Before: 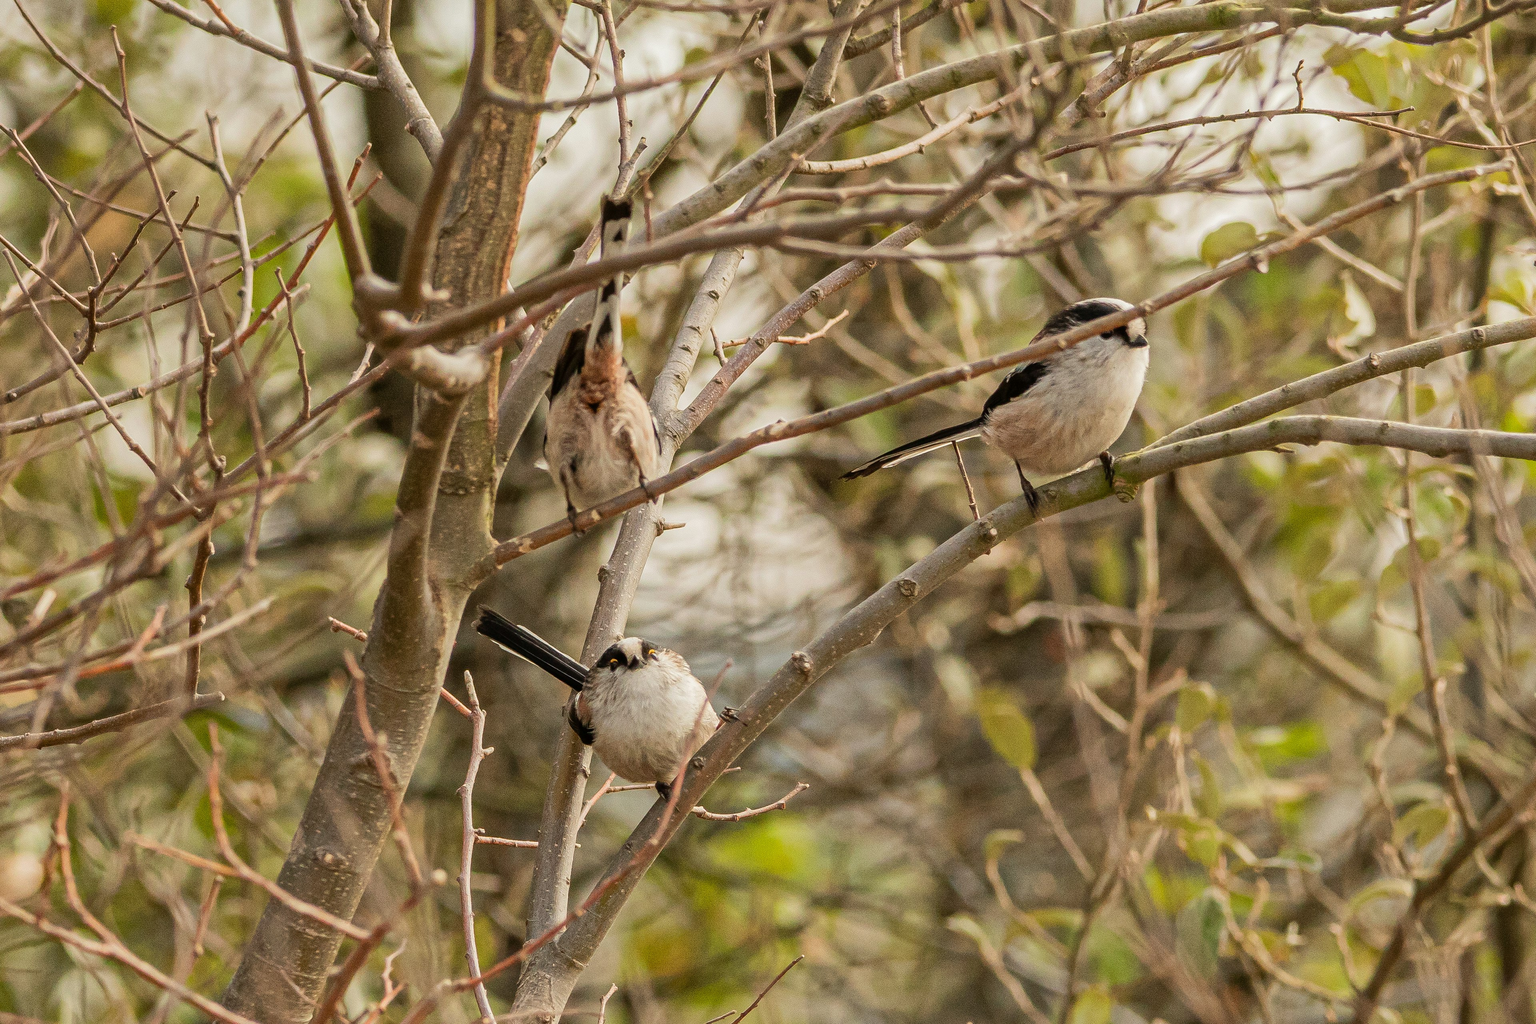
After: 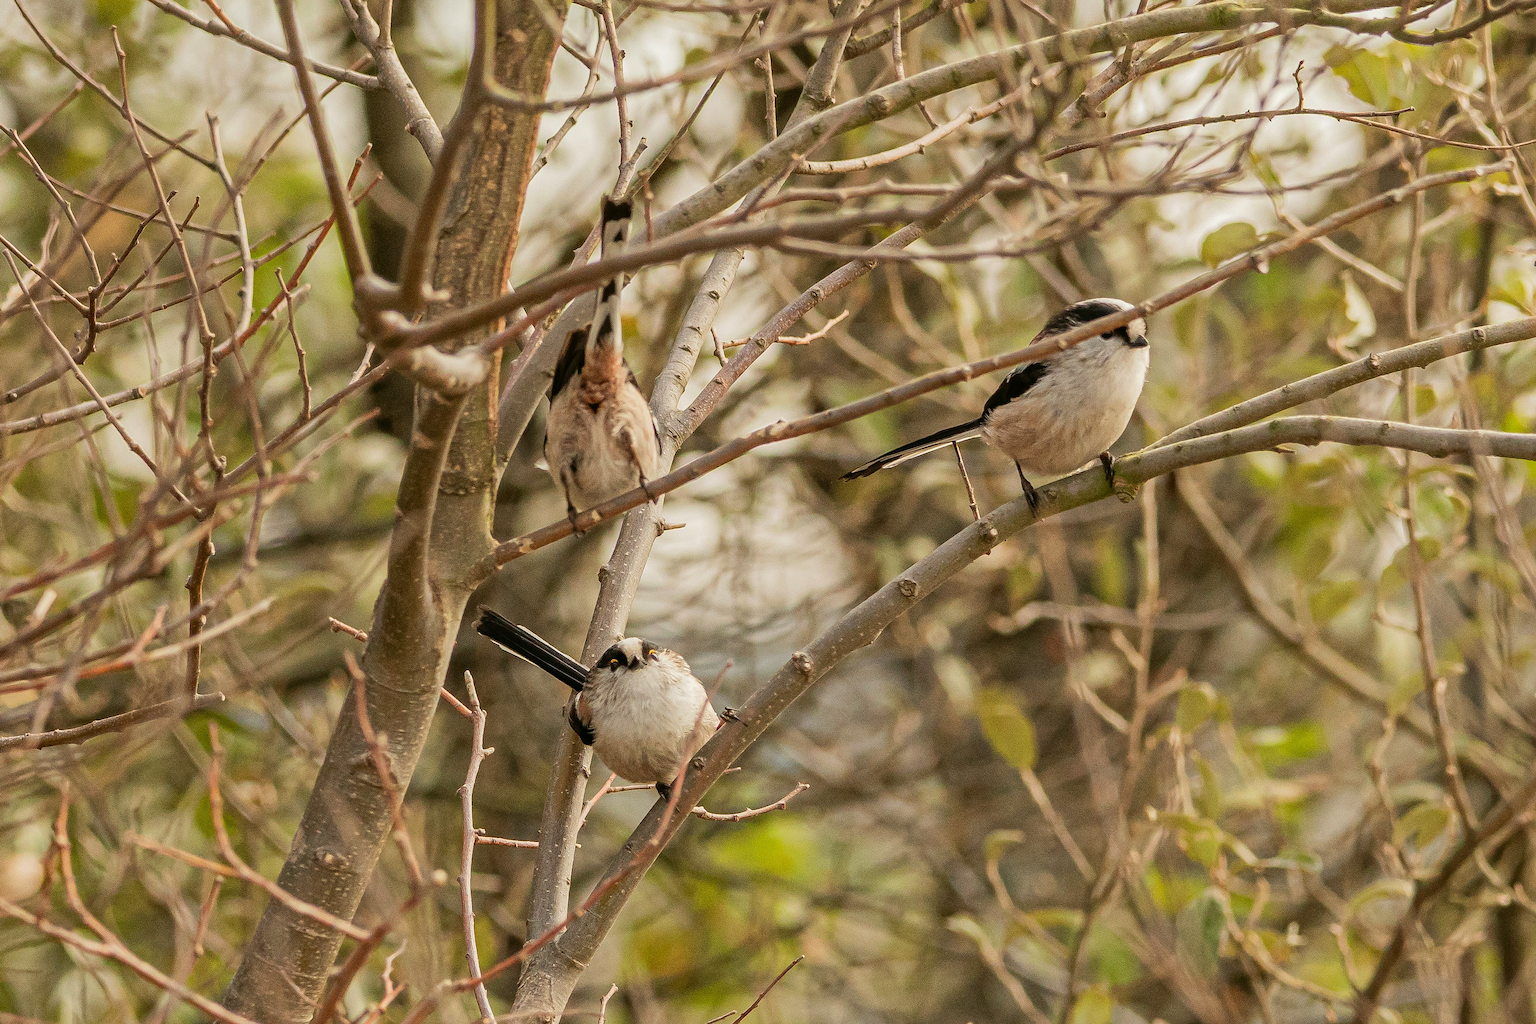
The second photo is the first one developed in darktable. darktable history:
sharpen: amount 0.2
color balance: mode lift, gamma, gain (sRGB), lift [1, 0.99, 1.01, 0.992], gamma [1, 1.037, 0.974, 0.963]
